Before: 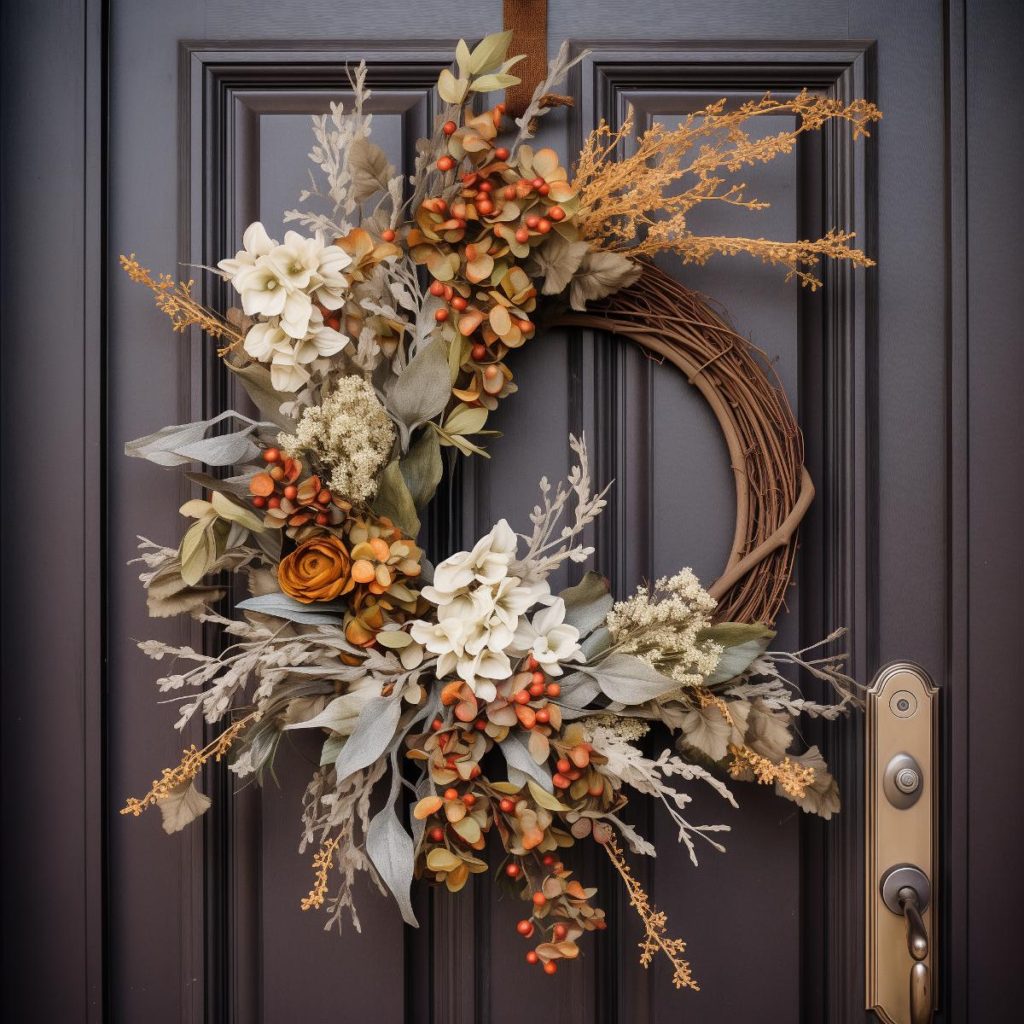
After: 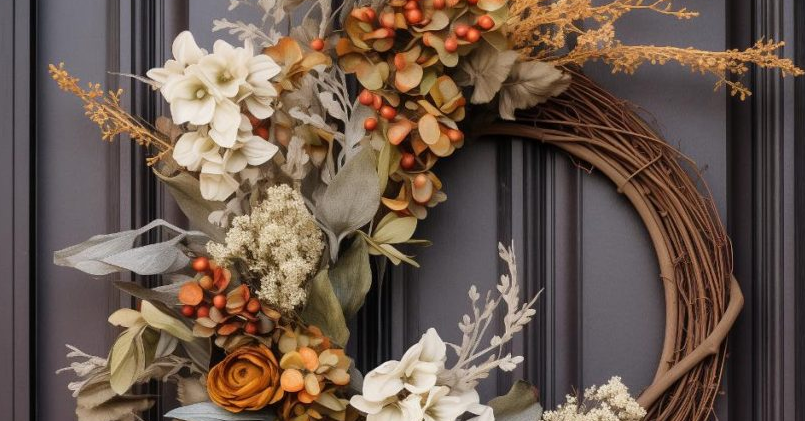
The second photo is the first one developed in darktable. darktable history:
crop: left 7.009%, top 18.696%, right 14.336%, bottom 40.18%
